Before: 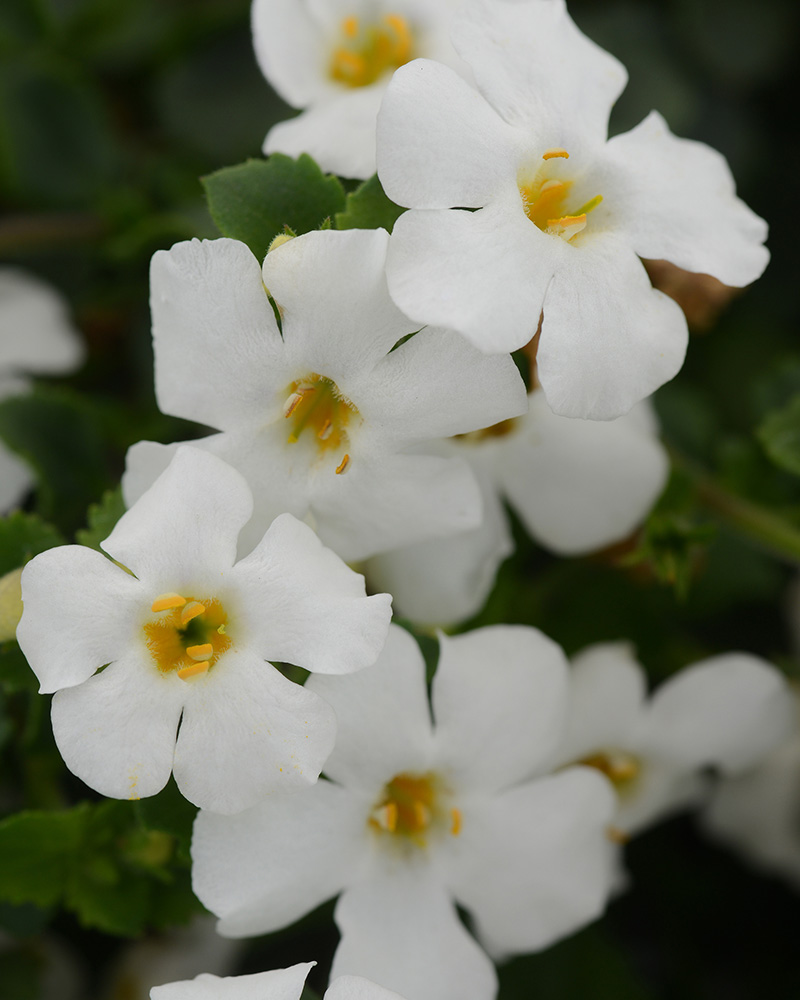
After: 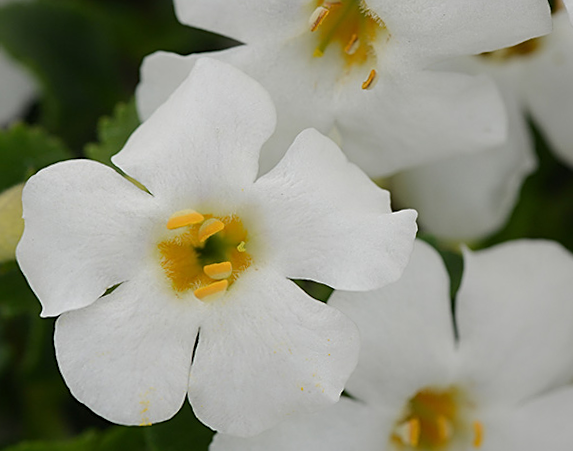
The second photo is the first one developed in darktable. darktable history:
rotate and perspective: rotation 0.679°, lens shift (horizontal) 0.136, crop left 0.009, crop right 0.991, crop top 0.078, crop bottom 0.95
sharpen: on, module defaults
crop: top 36.498%, right 27.964%, bottom 14.995%
